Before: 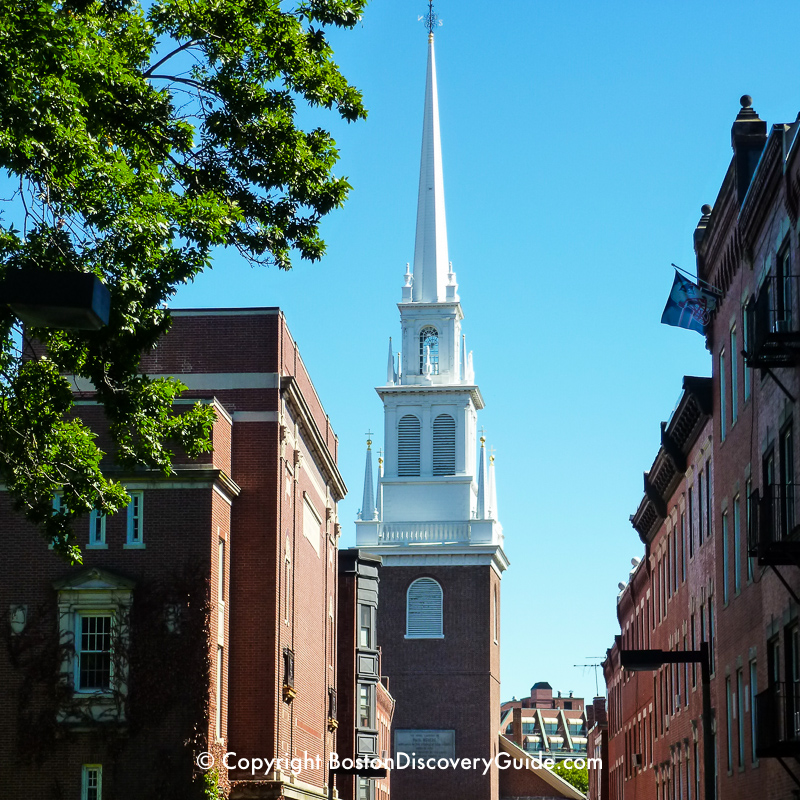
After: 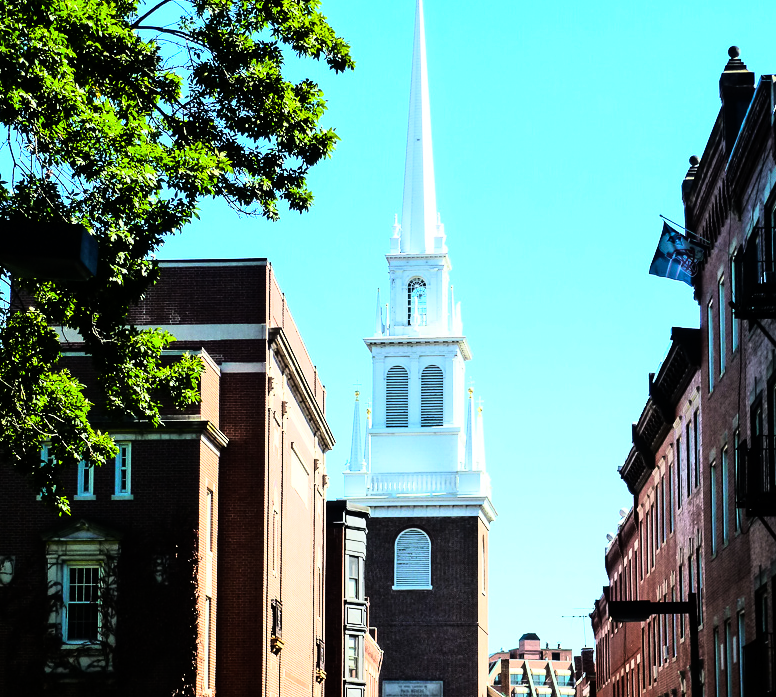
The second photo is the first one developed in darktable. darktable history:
rgb curve: curves: ch0 [(0, 0) (0.21, 0.15) (0.24, 0.21) (0.5, 0.75) (0.75, 0.96) (0.89, 0.99) (1, 1)]; ch1 [(0, 0.02) (0.21, 0.13) (0.25, 0.2) (0.5, 0.67) (0.75, 0.9) (0.89, 0.97) (1, 1)]; ch2 [(0, 0.02) (0.21, 0.13) (0.25, 0.2) (0.5, 0.67) (0.75, 0.9) (0.89, 0.97) (1, 1)], compensate middle gray true
crop: left 1.507%, top 6.147%, right 1.379%, bottom 6.637%
